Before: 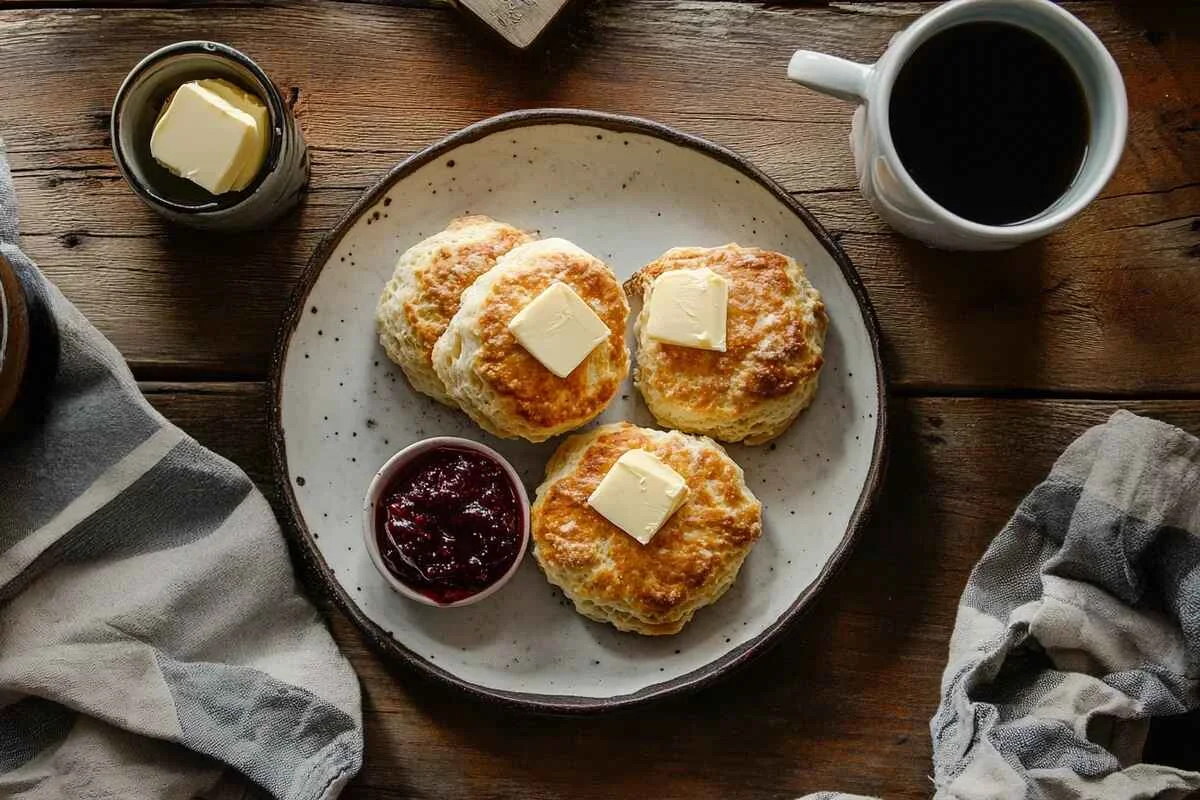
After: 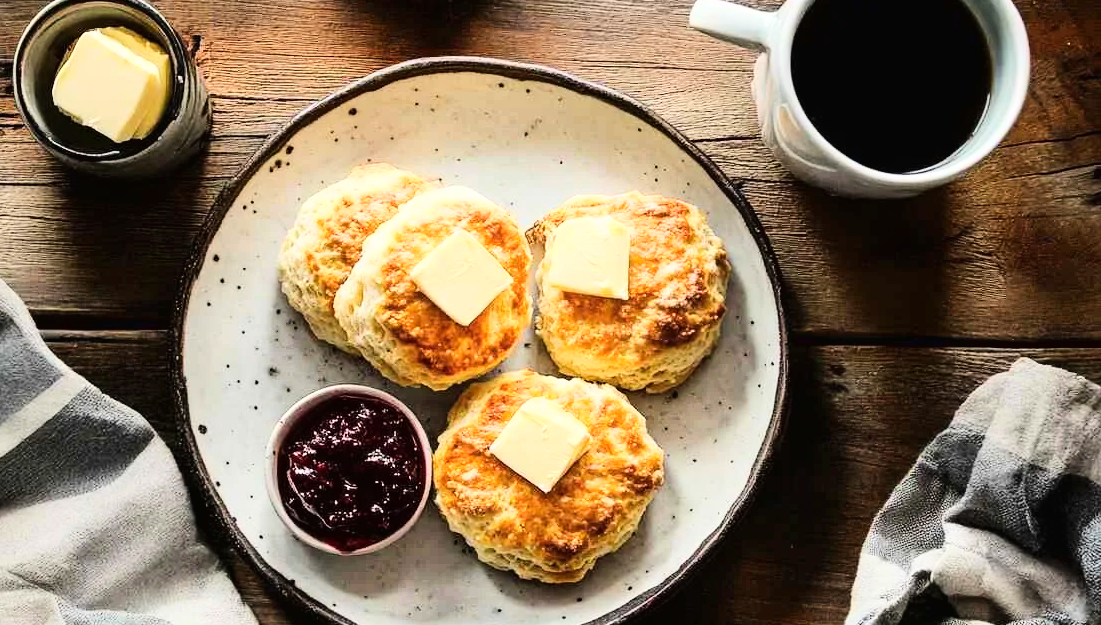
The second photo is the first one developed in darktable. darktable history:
crop: left 8.223%, top 6.566%, bottom 15.251%
base curve: curves: ch0 [(0, 0.003) (0.001, 0.002) (0.006, 0.004) (0.02, 0.022) (0.048, 0.086) (0.094, 0.234) (0.162, 0.431) (0.258, 0.629) (0.385, 0.8) (0.548, 0.918) (0.751, 0.988) (1, 1)]
exposure: black level correction 0, exposure 0 EV, compensate exposure bias true, compensate highlight preservation false
